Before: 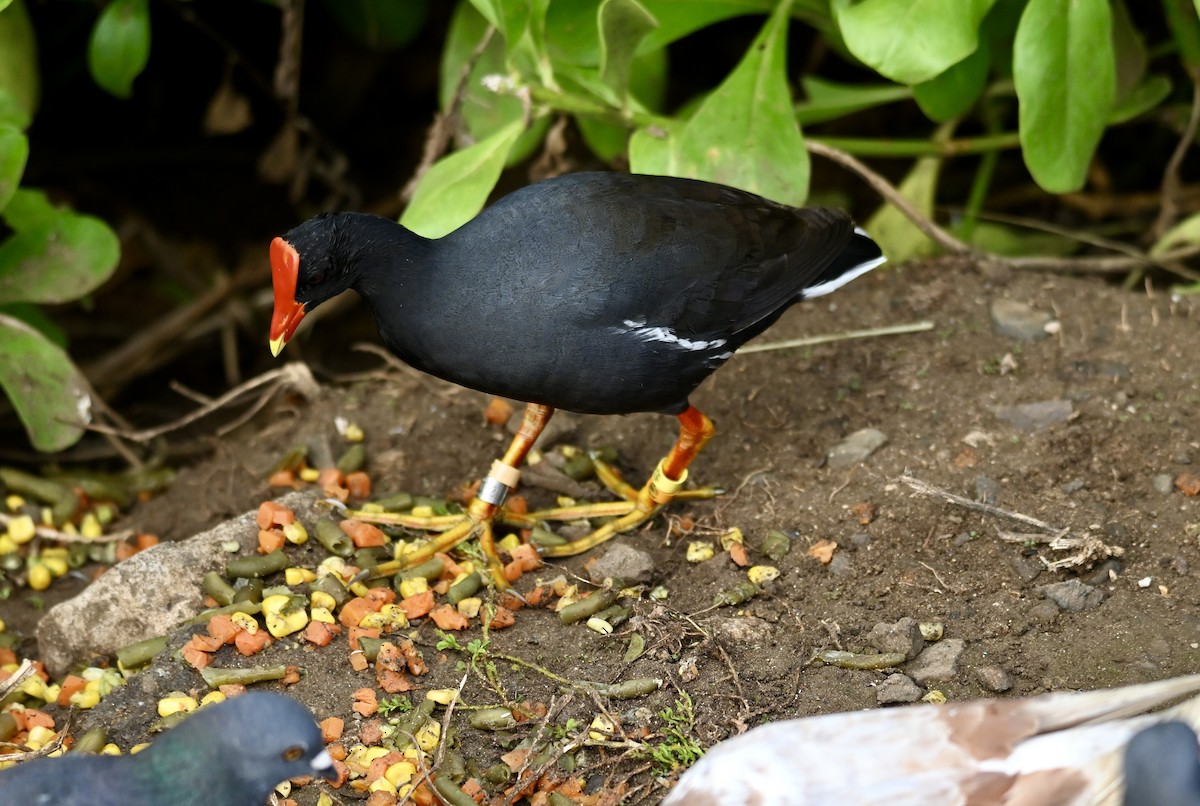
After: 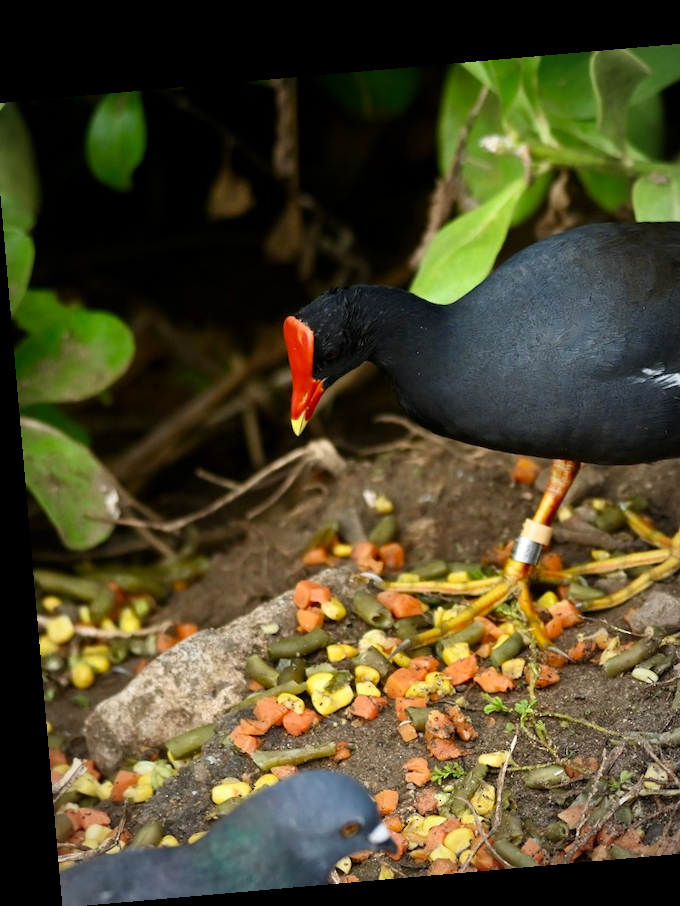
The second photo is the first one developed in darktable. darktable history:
rotate and perspective: rotation -4.98°, automatic cropping off
crop: left 0.587%, right 45.588%, bottom 0.086%
vignetting: fall-off radius 70%, automatic ratio true
